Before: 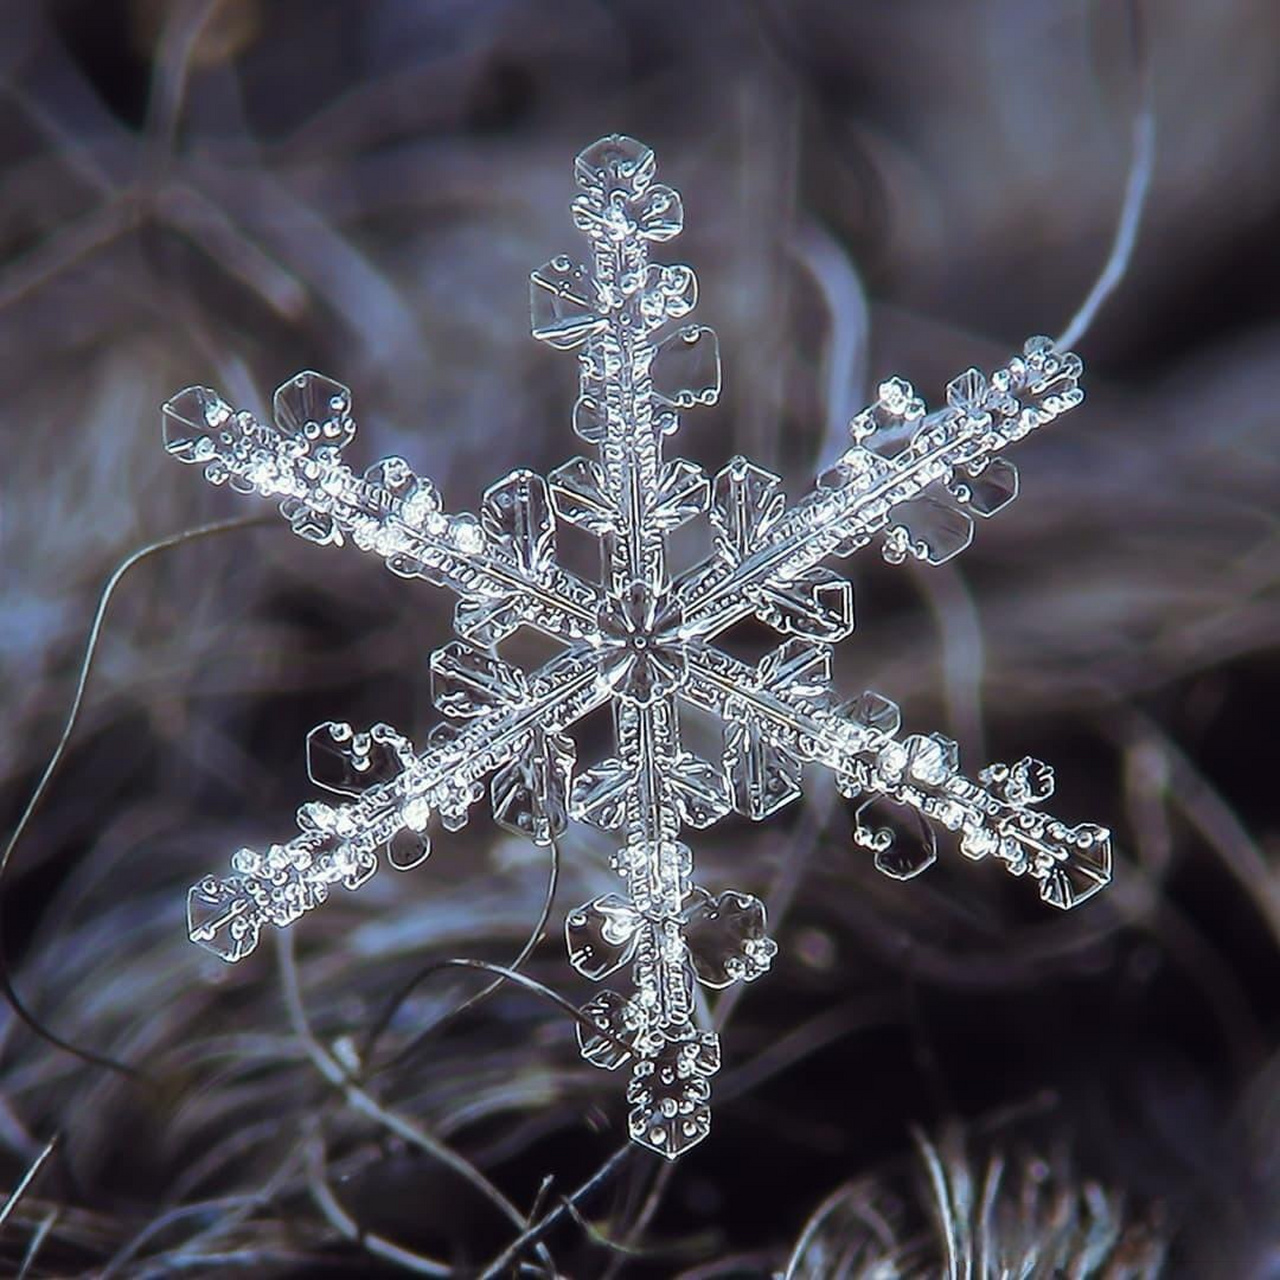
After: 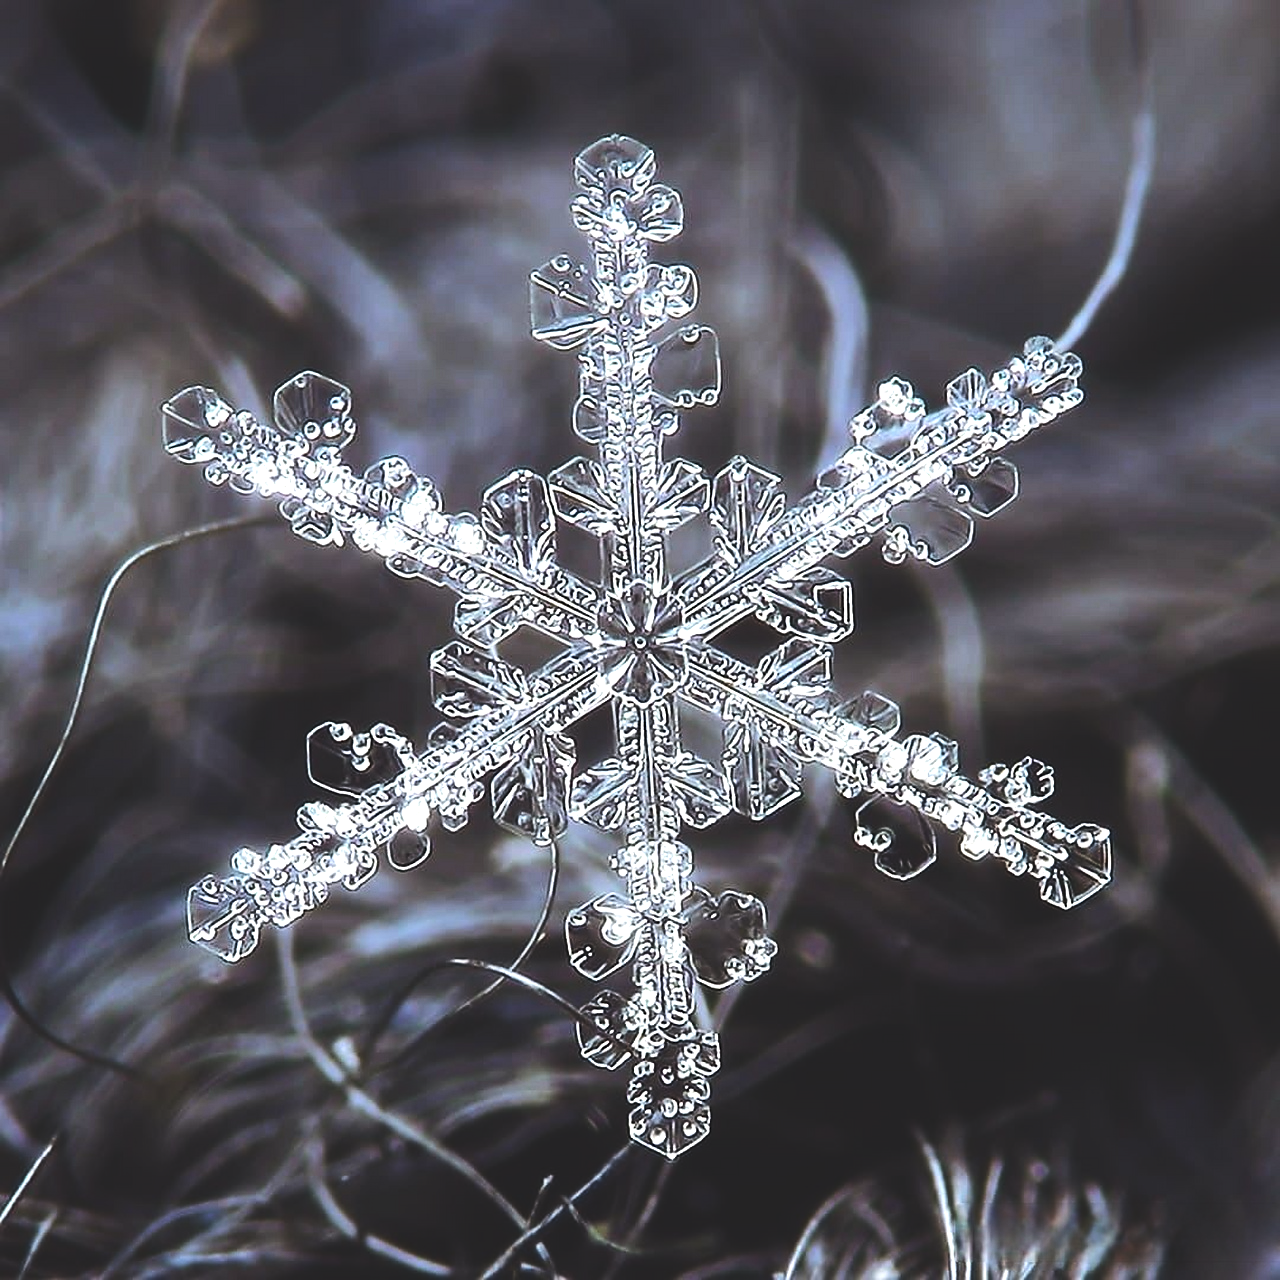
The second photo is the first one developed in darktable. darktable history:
tone equalizer: -8 EV -1.08 EV, -7 EV -1.01 EV, -6 EV -0.867 EV, -5 EV -0.578 EV, -3 EV 0.578 EV, -2 EV 0.867 EV, -1 EV 1.01 EV, +0 EV 1.08 EV, edges refinement/feathering 500, mask exposure compensation -1.57 EV, preserve details no
sharpen: radius 1, threshold 1
color balance: lift [1.01, 1, 1, 1], gamma [1.097, 1, 1, 1], gain [0.85, 1, 1, 1]
